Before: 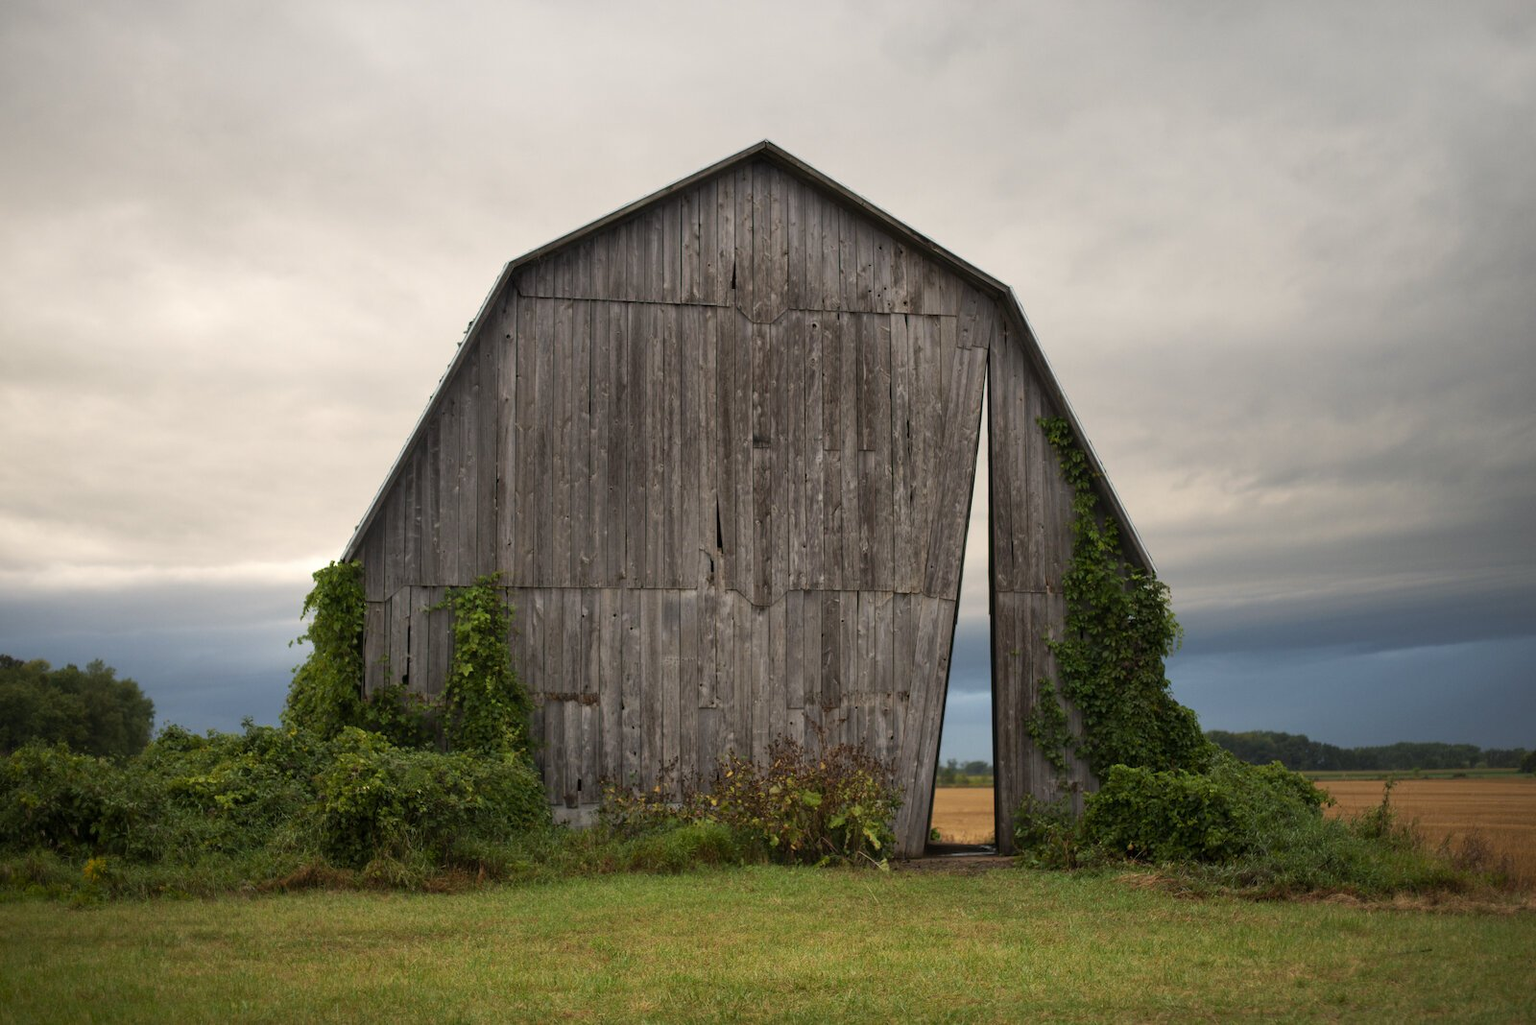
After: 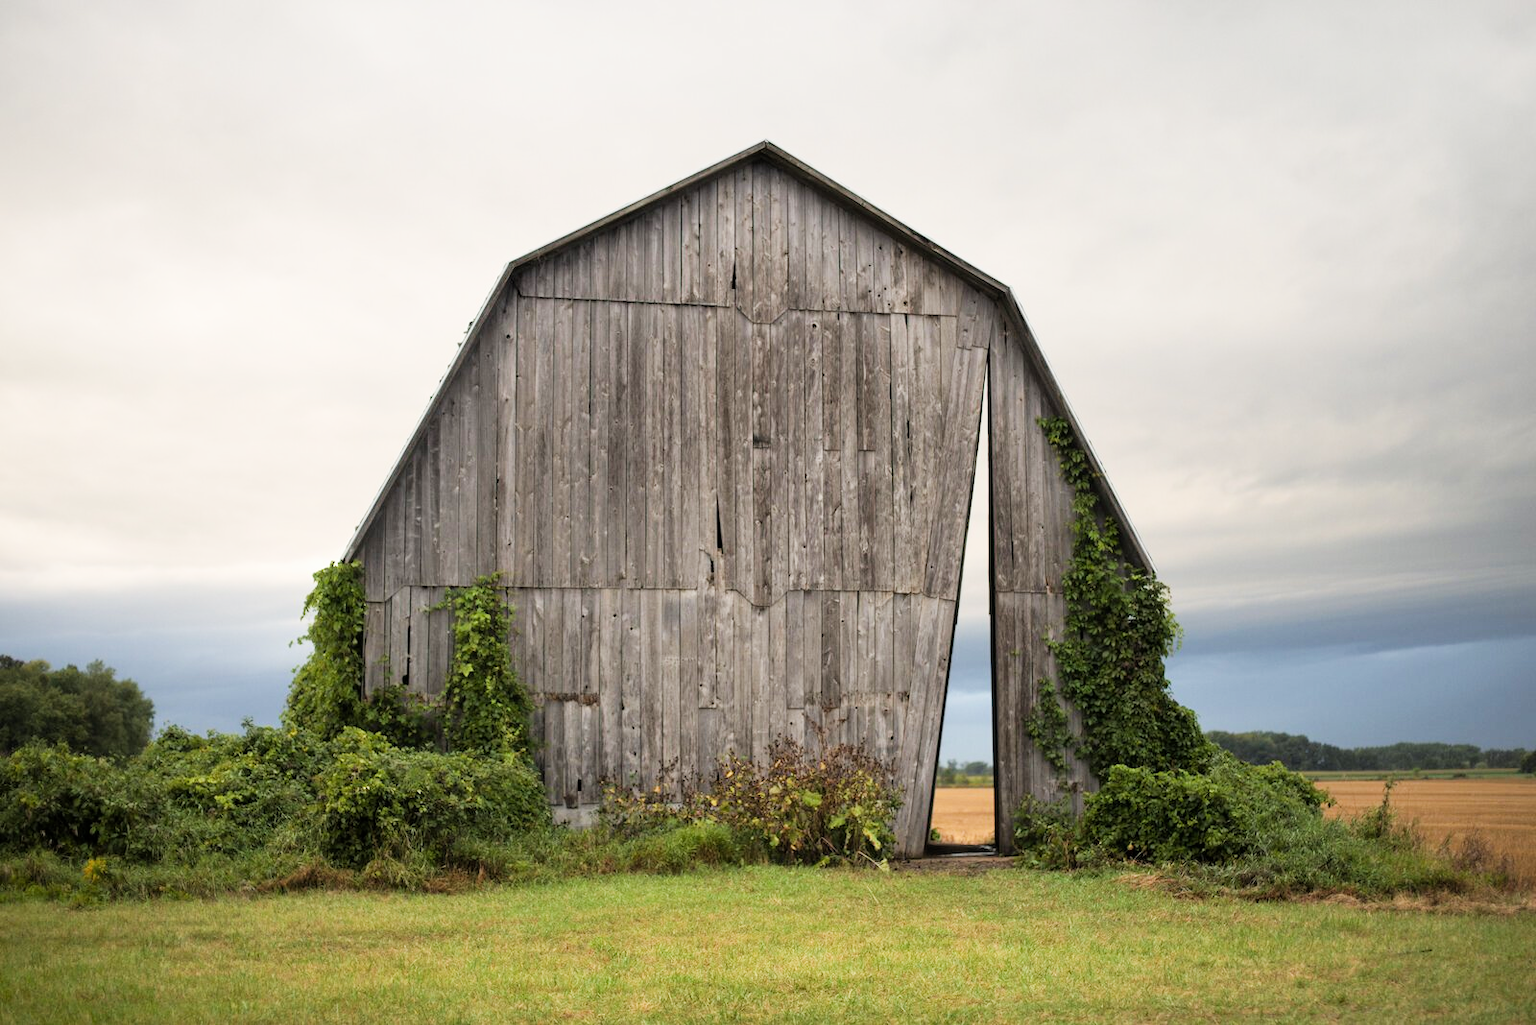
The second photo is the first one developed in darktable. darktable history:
filmic rgb: black relative exposure -7.65 EV, hardness 4.02, contrast 1.1, highlights saturation mix -30%
exposure: black level correction 0, exposure 1.198 EV, compensate exposure bias true, compensate highlight preservation false
